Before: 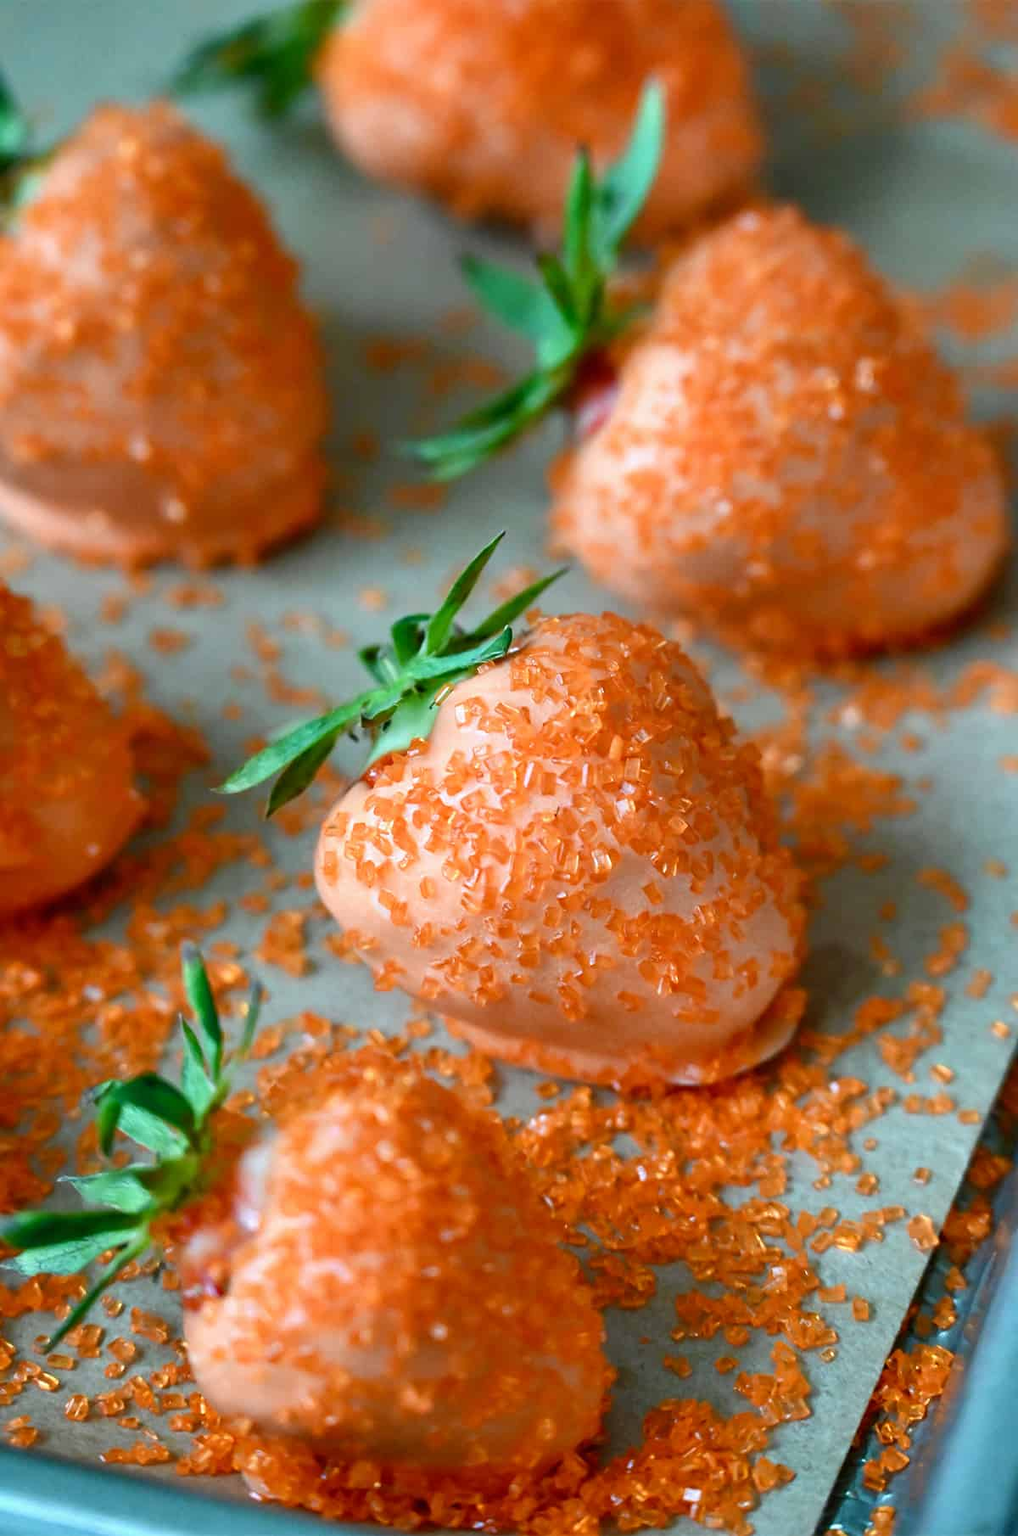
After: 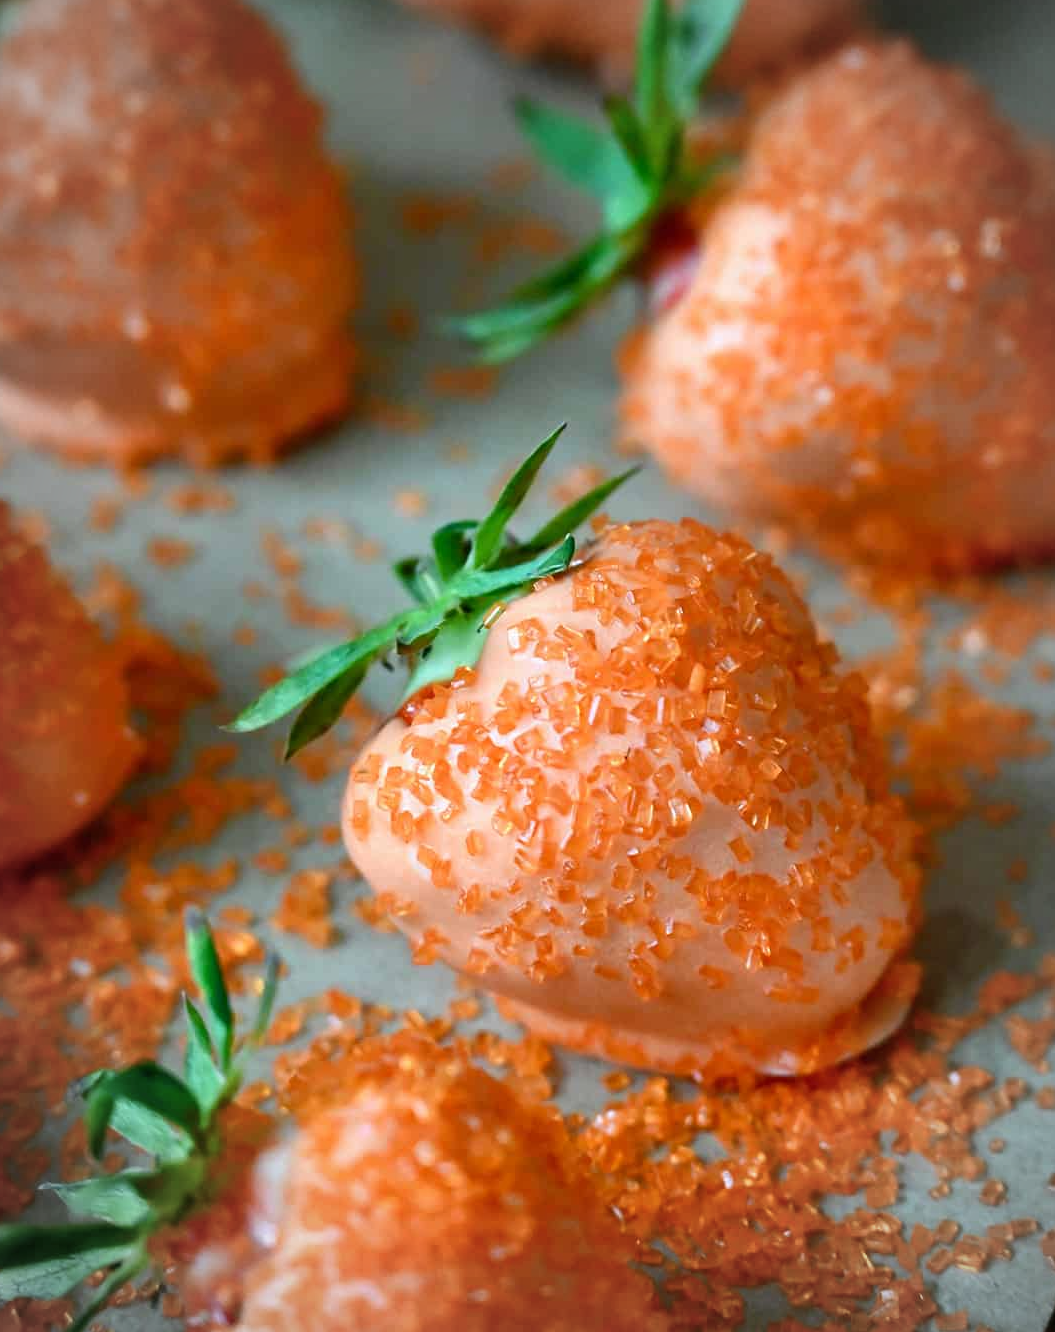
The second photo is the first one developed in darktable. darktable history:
vignetting: fall-off radius 60%, automatic ratio true
crop and rotate: left 2.425%, top 11.305%, right 9.6%, bottom 15.08%
